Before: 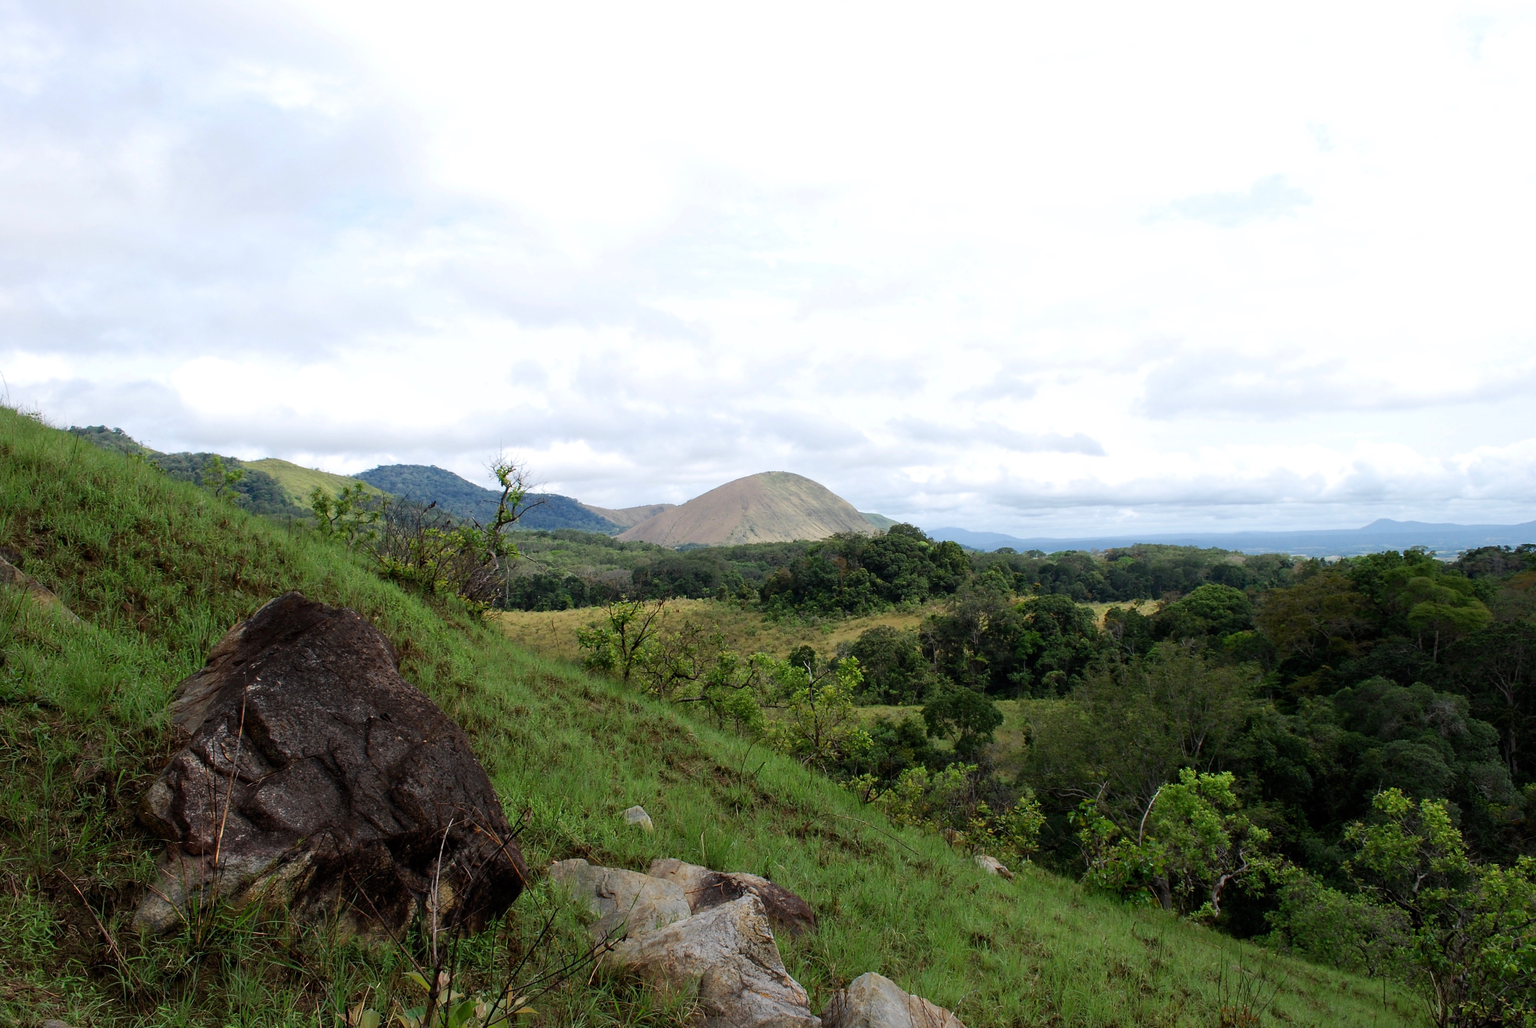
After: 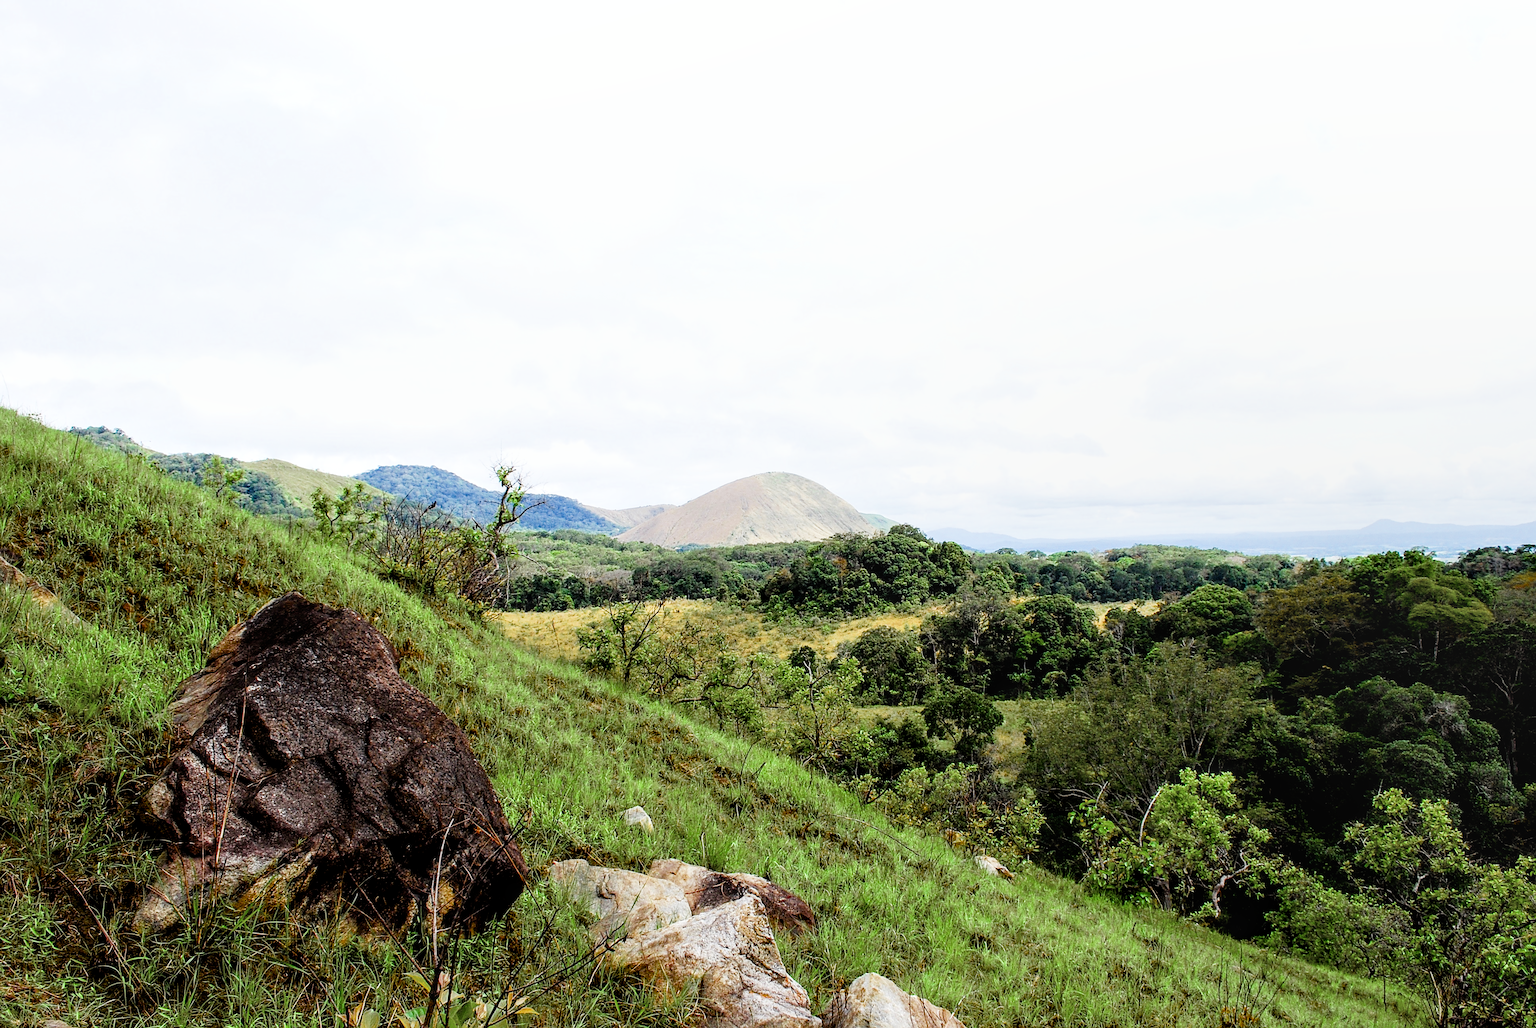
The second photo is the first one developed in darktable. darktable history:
color zones: curves: ch0 [(0.11, 0.396) (0.195, 0.36) (0.25, 0.5) (0.303, 0.412) (0.357, 0.544) (0.75, 0.5) (0.967, 0.328)]; ch1 [(0, 0.468) (0.112, 0.512) (0.202, 0.6) (0.25, 0.5) (0.307, 0.352) (0.357, 0.544) (0.75, 0.5) (0.963, 0.524)]
local contrast: on, module defaults
exposure: black level correction 0, exposure 1.365 EV, compensate highlight preservation false
filmic rgb: black relative exposure -5.13 EV, white relative exposure 3.97 EV, hardness 2.88, contrast 1.383, highlights saturation mix -29.36%
sharpen: on, module defaults
color balance rgb: power › chroma 0.318%, power › hue 23.22°, perceptual saturation grading › global saturation 0.675%, perceptual saturation grading › mid-tones 6.16%, perceptual saturation grading › shadows 71.24%
